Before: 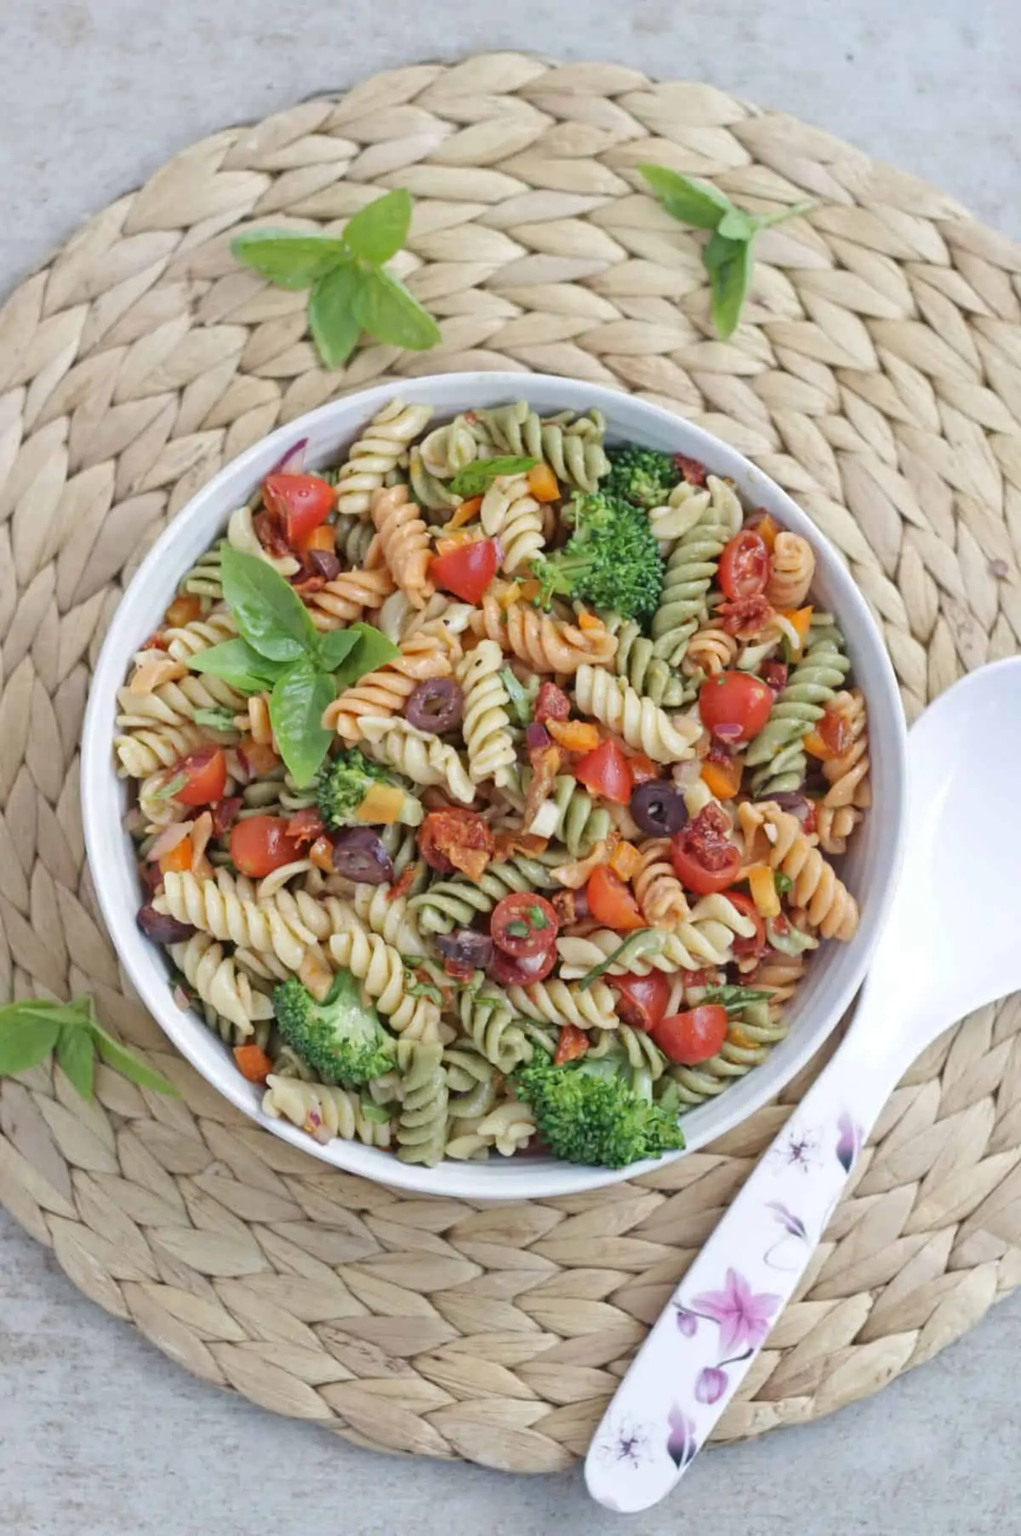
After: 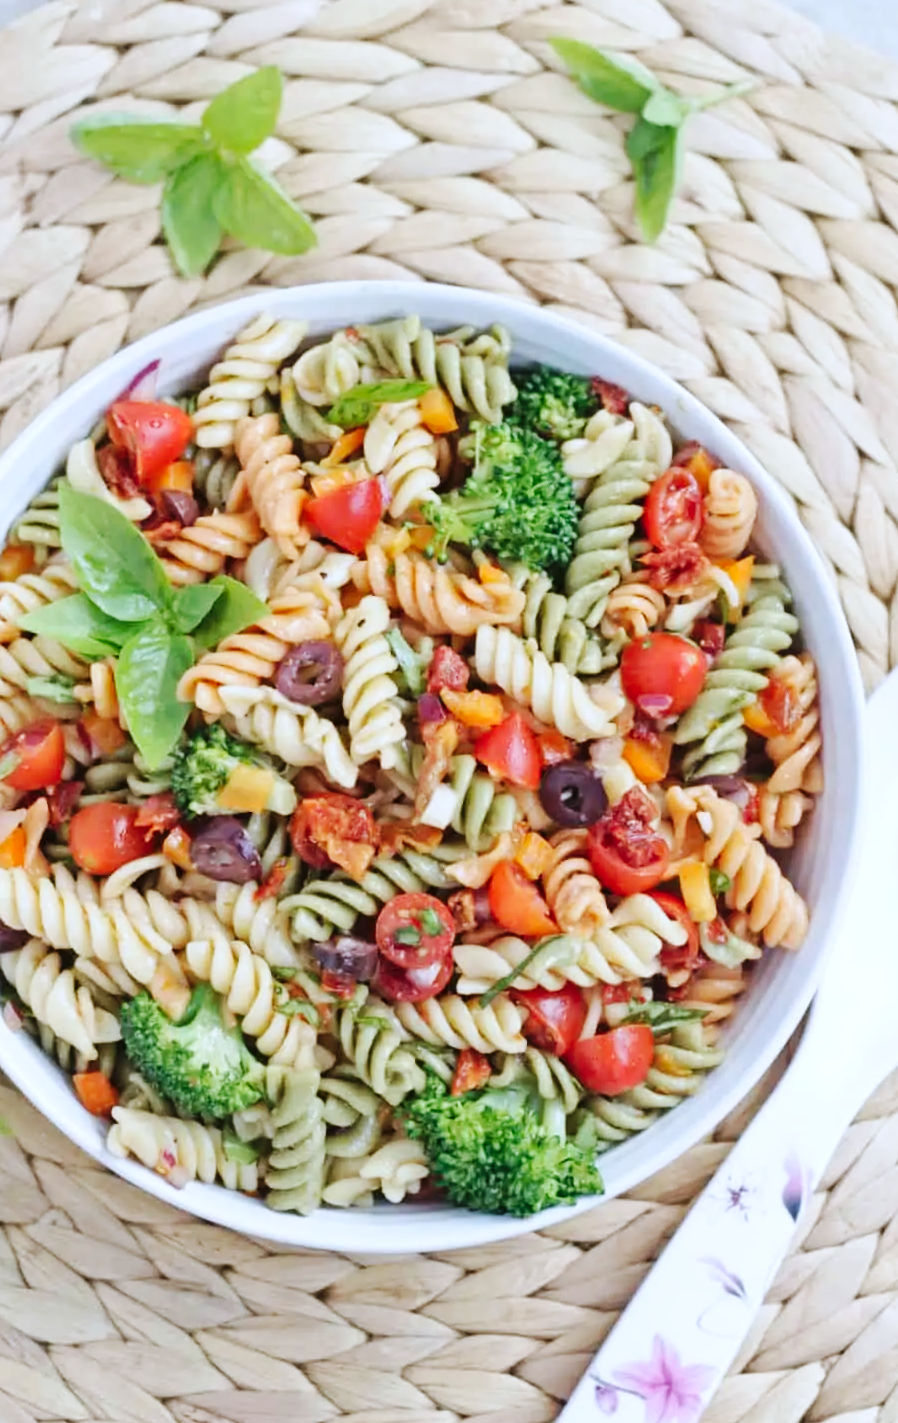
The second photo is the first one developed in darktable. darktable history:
base curve: curves: ch0 [(0, 0) (0.032, 0.025) (0.121, 0.166) (0.206, 0.329) (0.605, 0.79) (1, 1)], preserve colors none
color correction: highlights a* -0.772, highlights b* -8.92
white balance: emerald 1
crop: left 16.768%, top 8.653%, right 8.362%, bottom 12.485%
